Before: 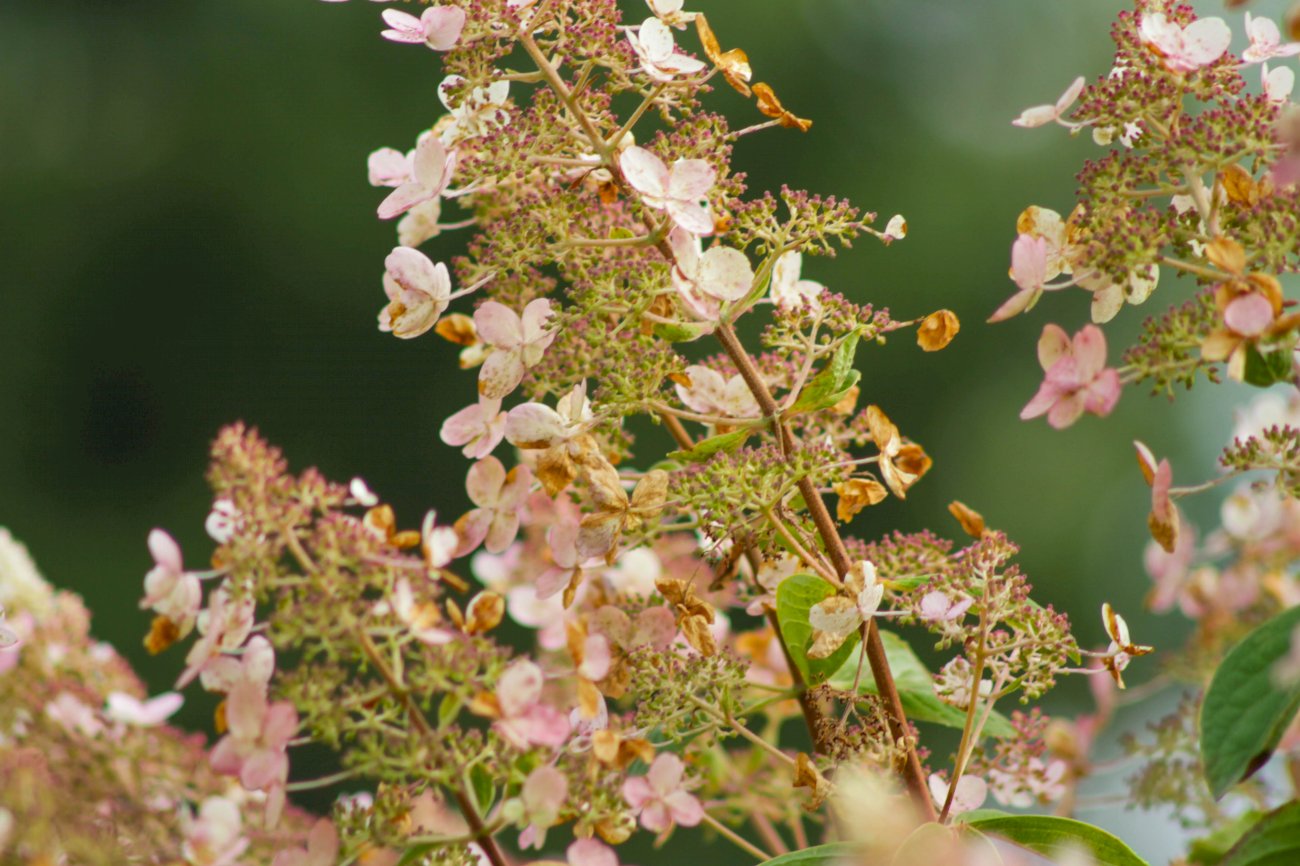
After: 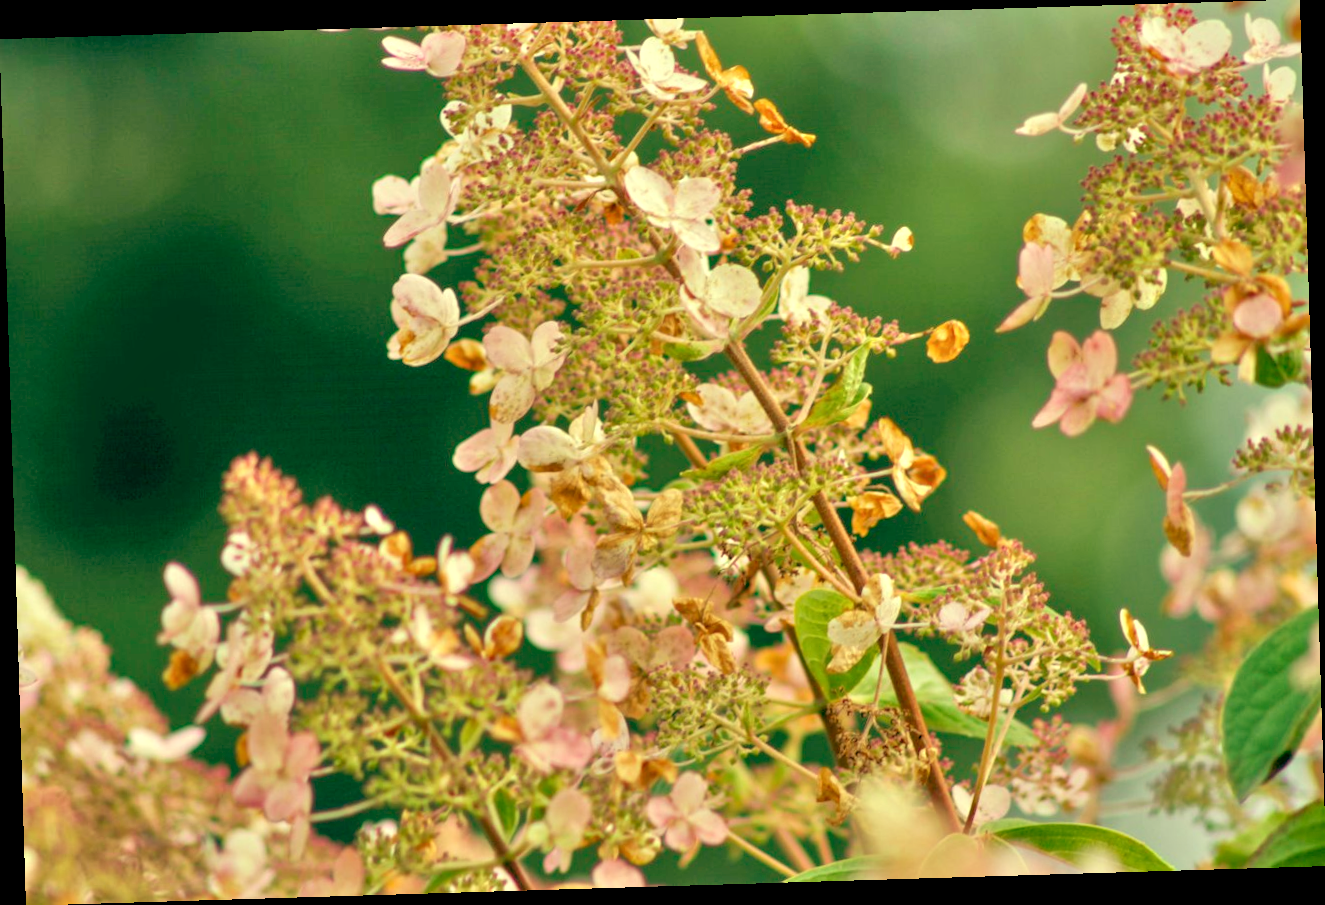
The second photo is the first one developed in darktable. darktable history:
contrast equalizer: y [[0.526, 0.53, 0.532, 0.532, 0.53, 0.525], [0.5 ×6], [0.5 ×6], [0 ×6], [0 ×6]]
color balance: mode lift, gamma, gain (sRGB), lift [1, 0.69, 1, 1], gamma [1, 1.482, 1, 1], gain [1, 1, 1, 0.802]
tone equalizer: -7 EV 0.15 EV, -6 EV 0.6 EV, -5 EV 1.15 EV, -4 EV 1.33 EV, -3 EV 1.15 EV, -2 EV 0.6 EV, -1 EV 0.15 EV, mask exposure compensation -0.5 EV
rotate and perspective: rotation -1.75°, automatic cropping off
